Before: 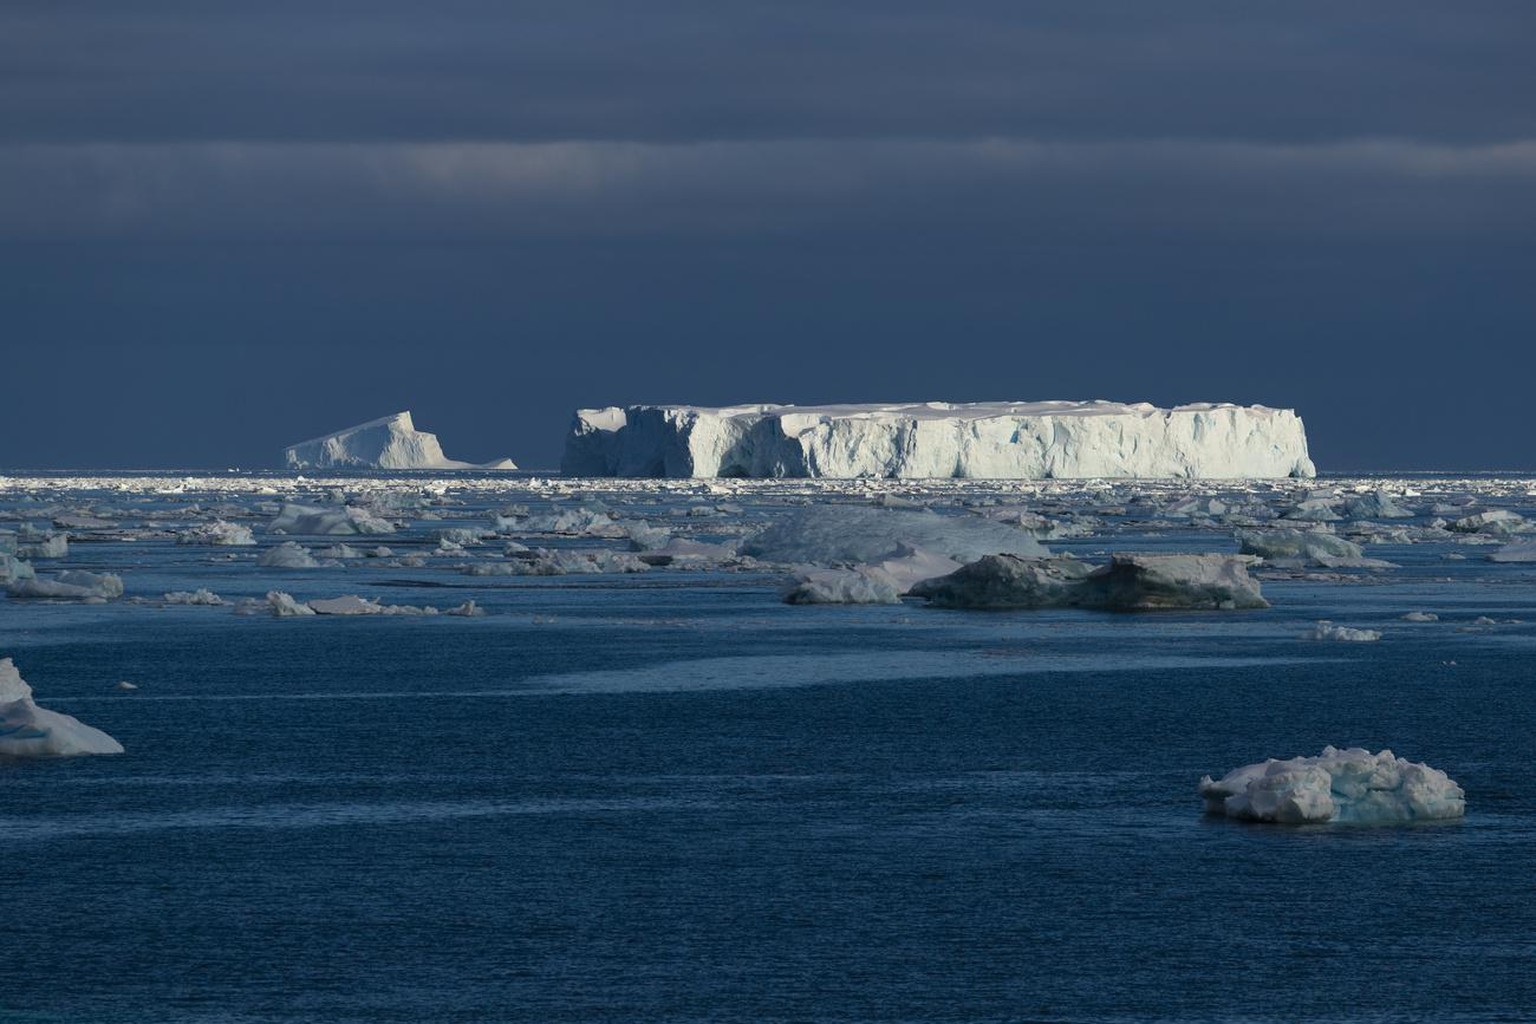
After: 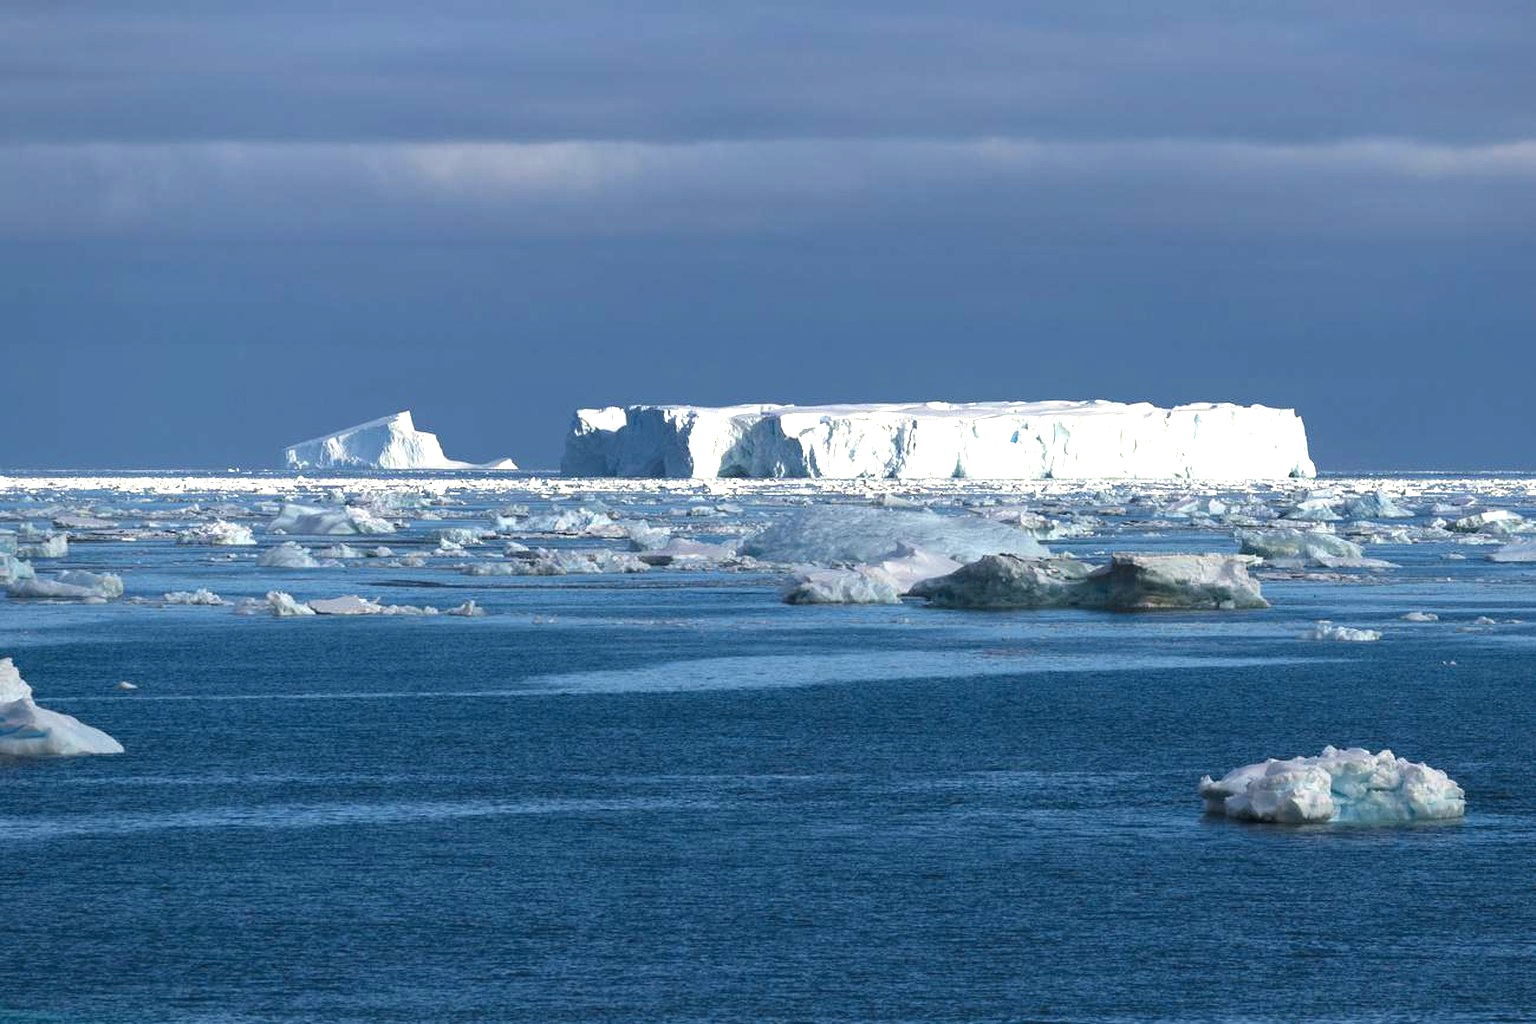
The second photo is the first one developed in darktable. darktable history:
exposure: black level correction 0, exposure 1.497 EV, compensate highlight preservation false
